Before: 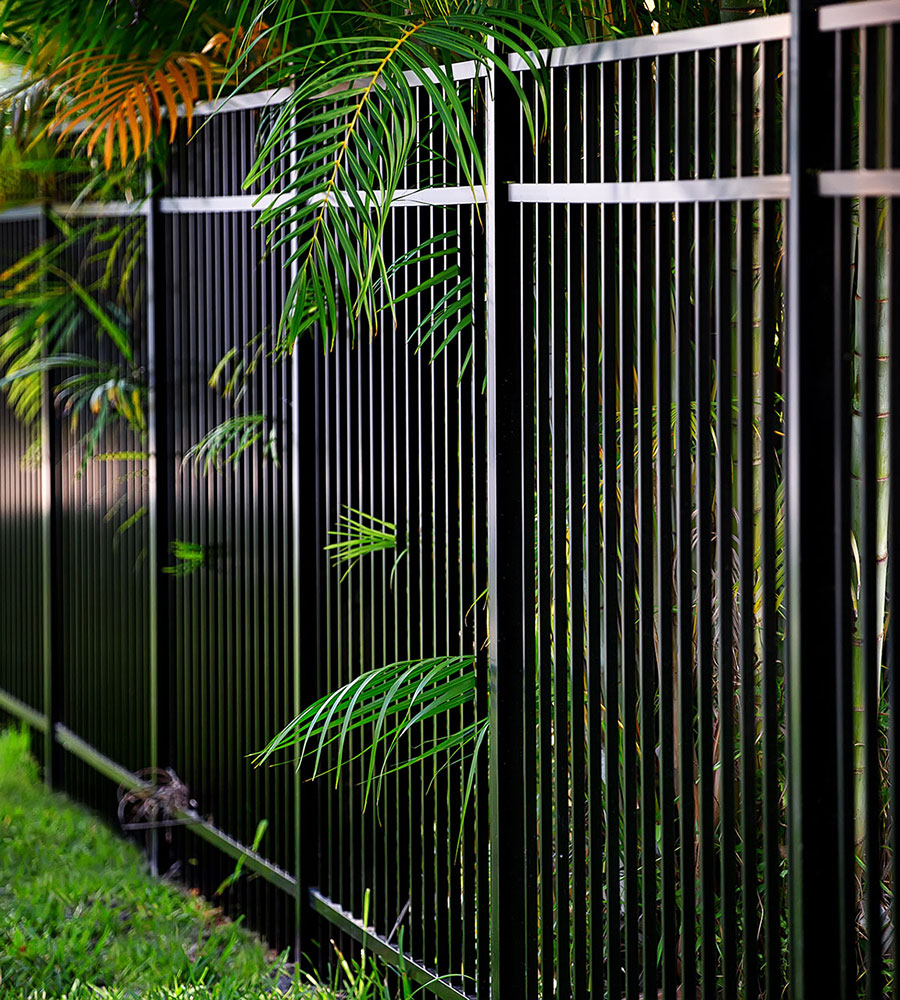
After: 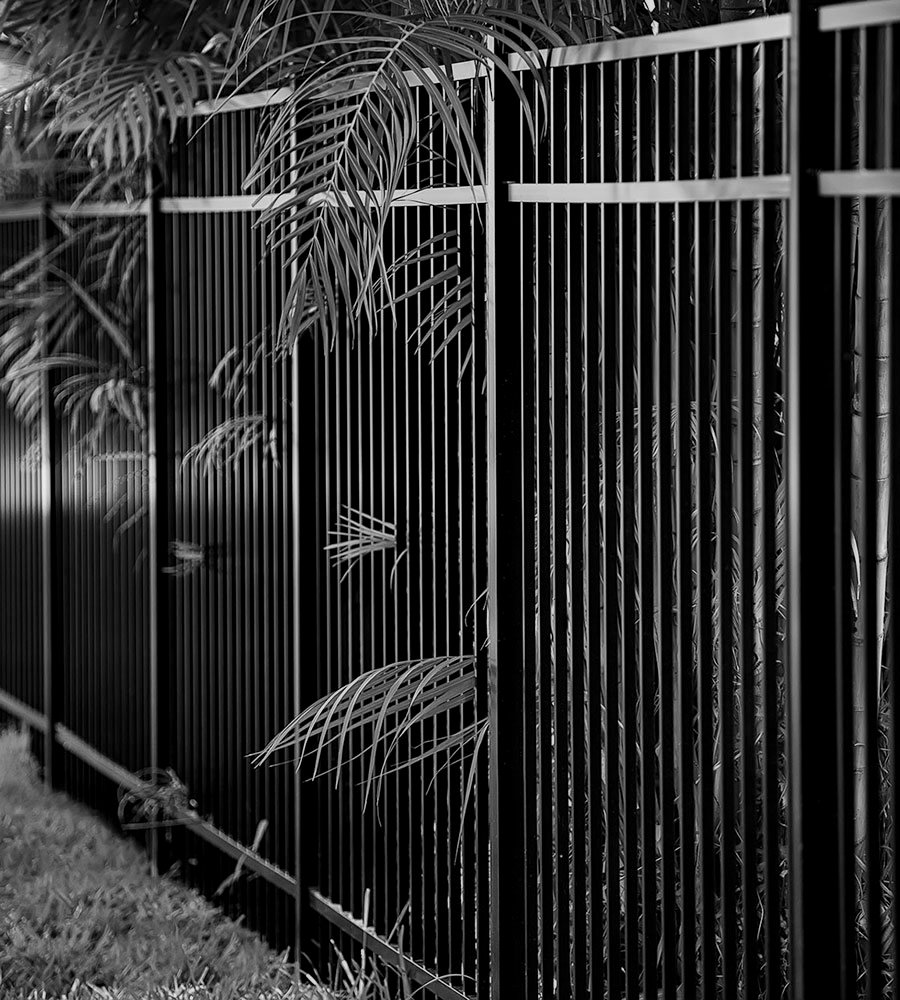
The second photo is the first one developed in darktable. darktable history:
monochrome: a 26.22, b 42.67, size 0.8
local contrast: highlights 61%, shadows 106%, detail 107%, midtone range 0.529
